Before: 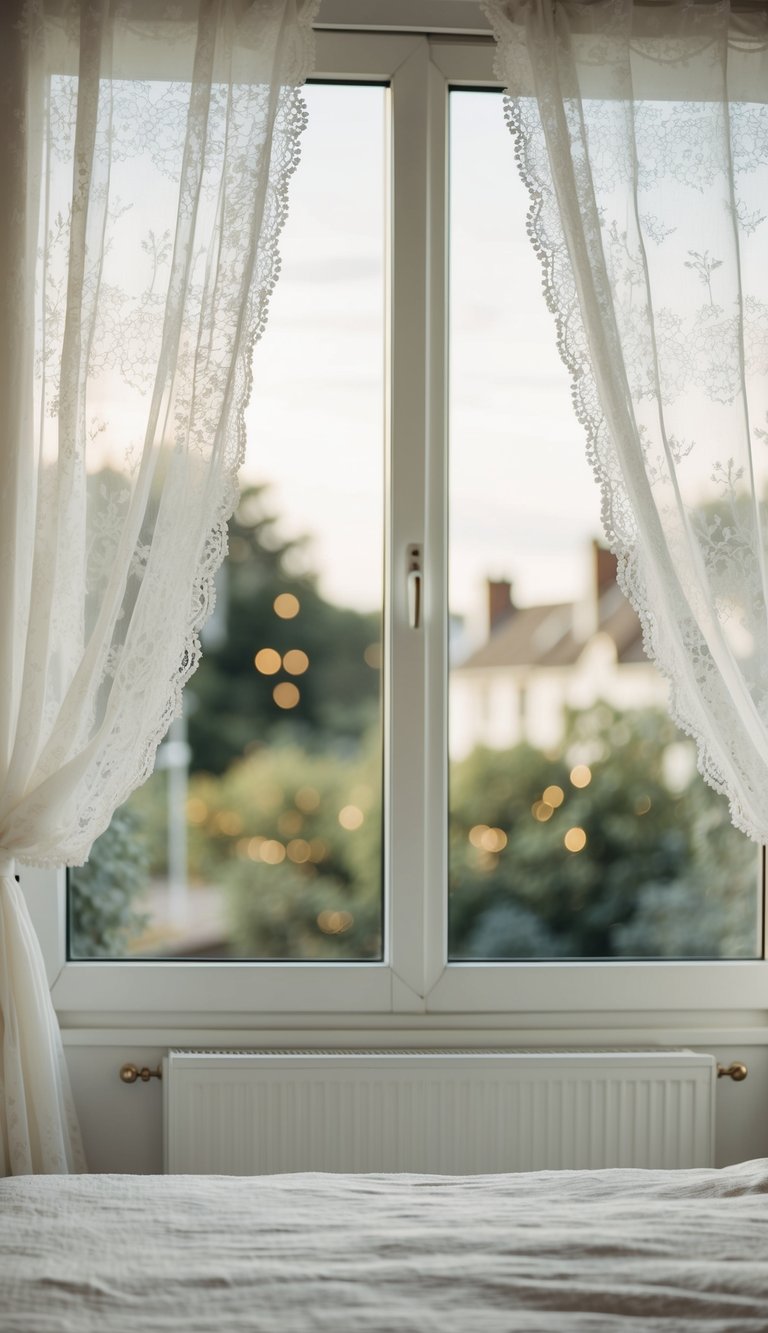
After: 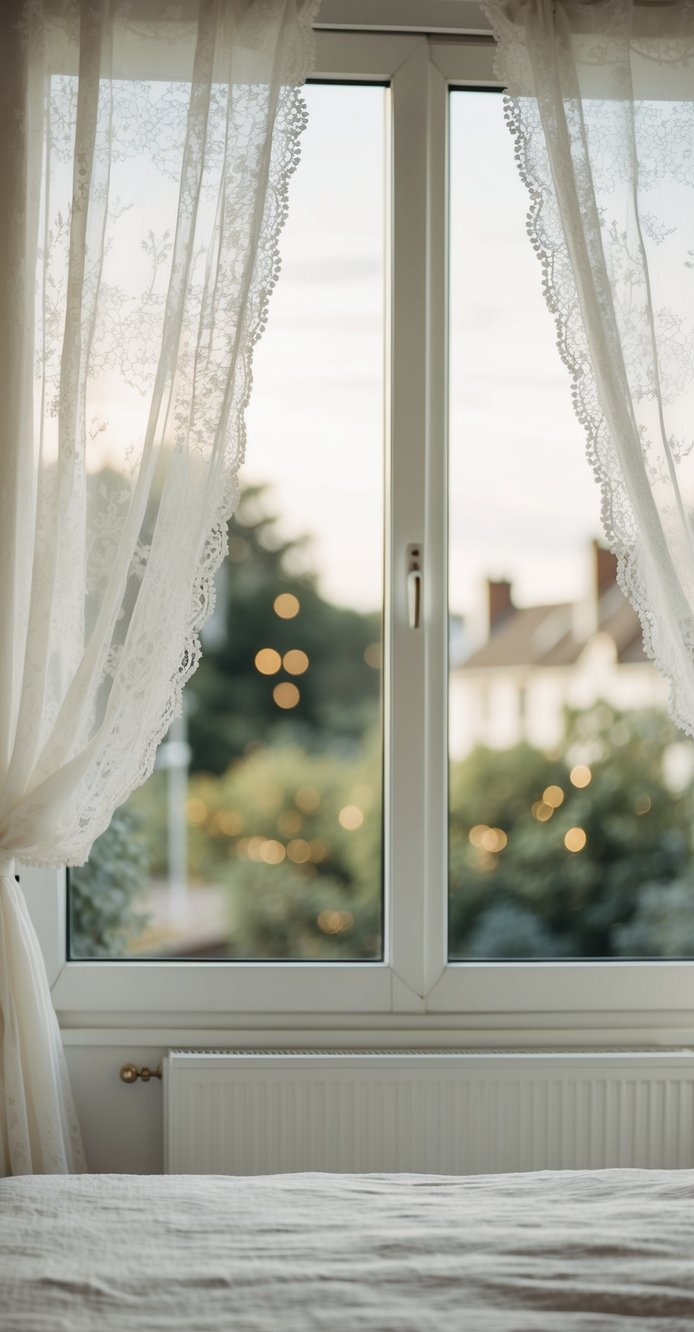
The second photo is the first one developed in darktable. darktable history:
crop: right 9.509%, bottom 0.031%
exposure: compensate highlight preservation false
